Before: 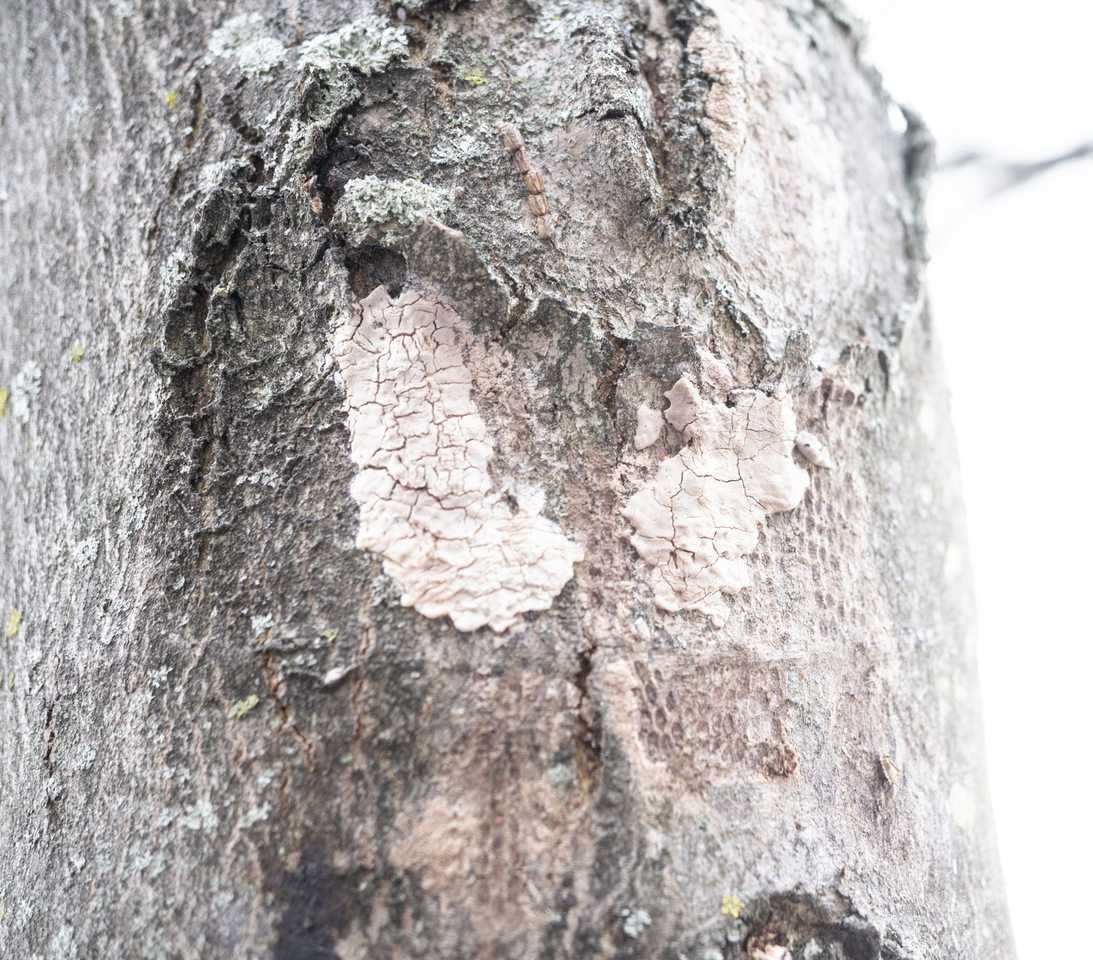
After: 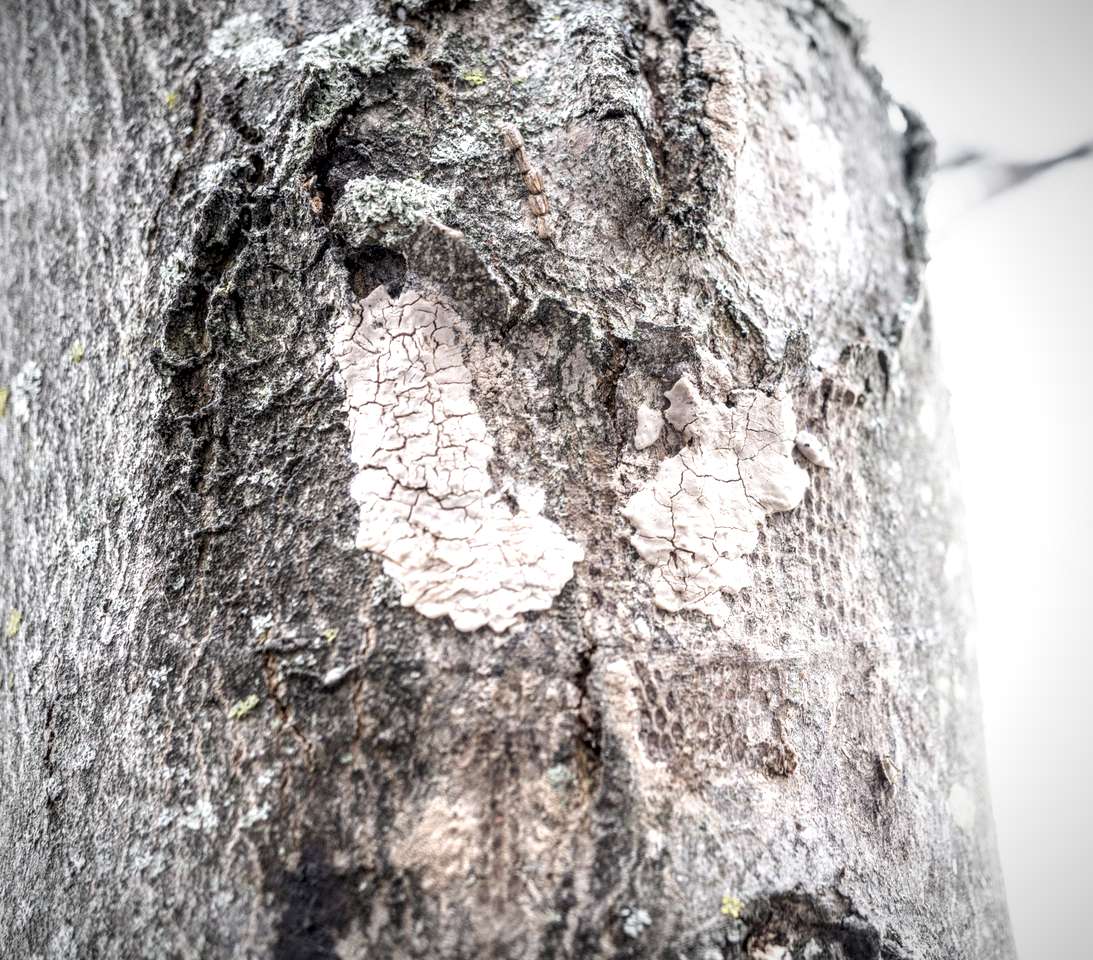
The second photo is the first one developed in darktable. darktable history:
vignetting: fall-off start 80.59%, fall-off radius 61.86%, center (0, 0.007), automatic ratio true, width/height ratio 1.417, unbound false
local contrast: highlights 21%, shadows 72%, detail 170%
